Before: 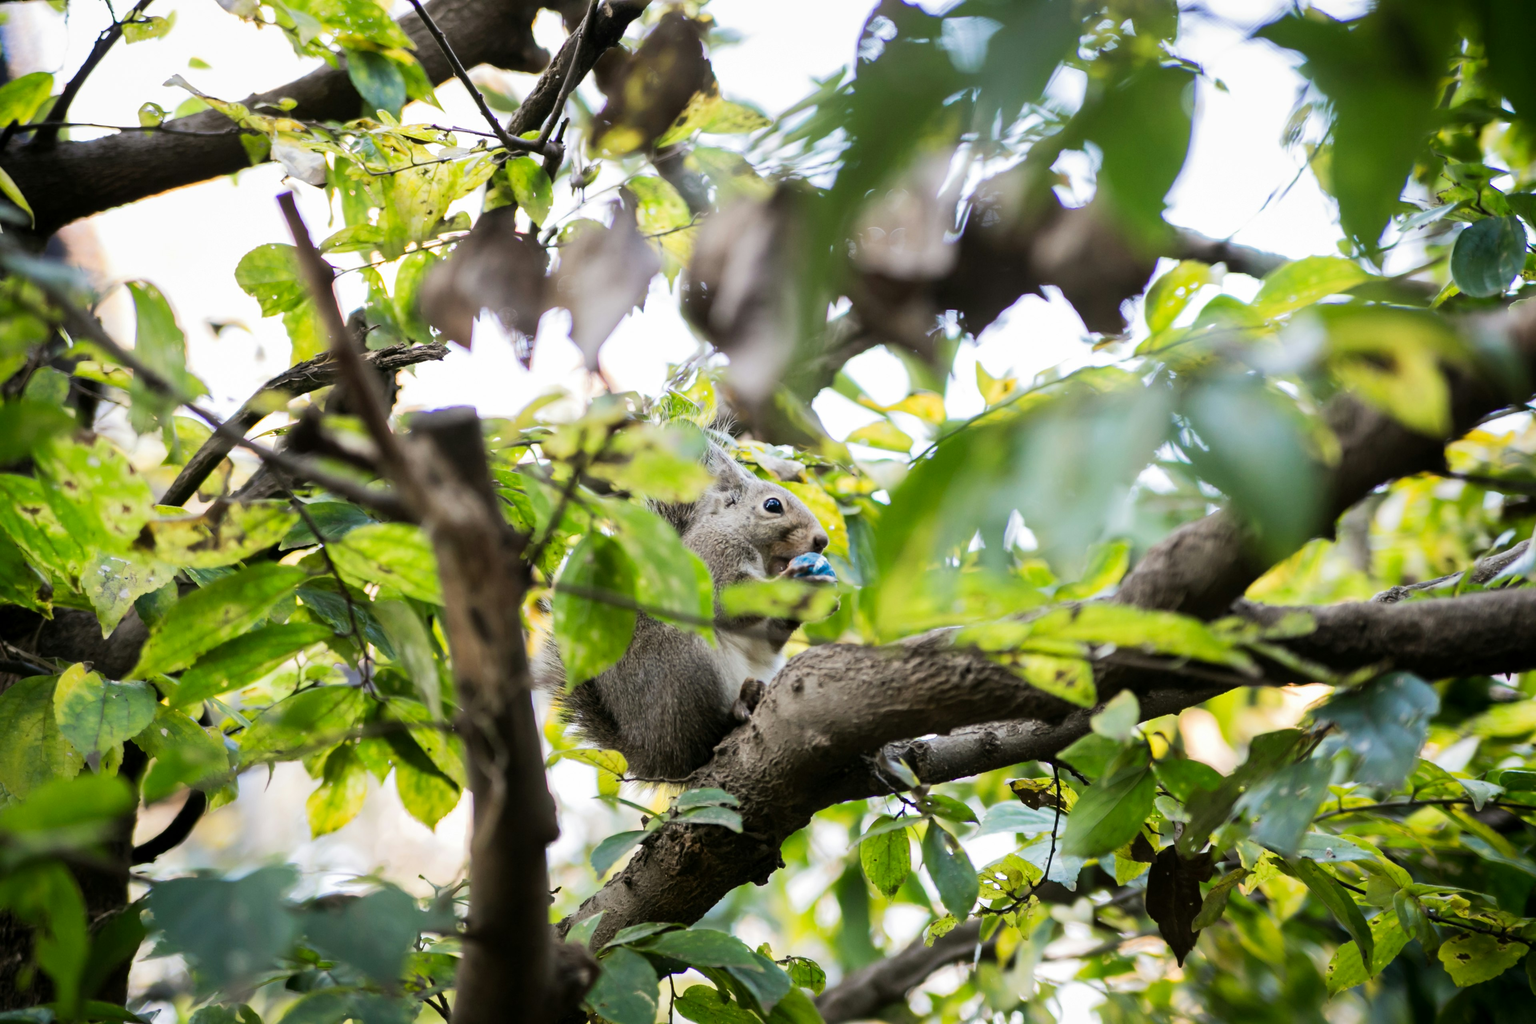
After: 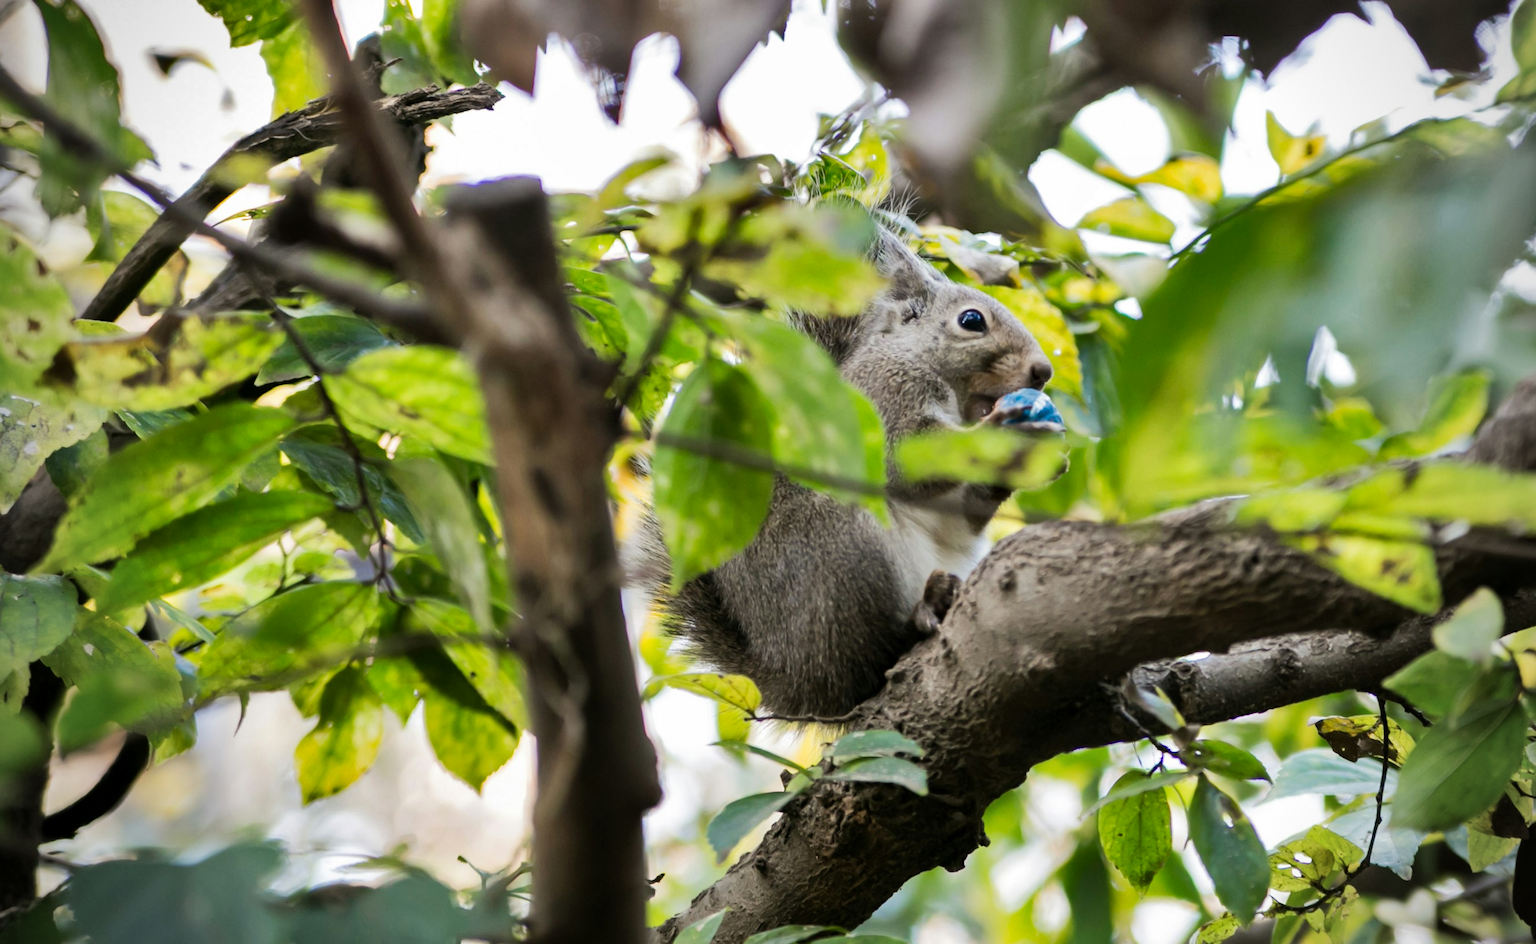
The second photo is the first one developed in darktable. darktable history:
crop: left 6.738%, top 27.83%, right 24.316%, bottom 8.597%
vignetting: unbound false
shadows and highlights: radius 108.39, shadows 40.85, highlights -72.55, low approximation 0.01, soften with gaussian
